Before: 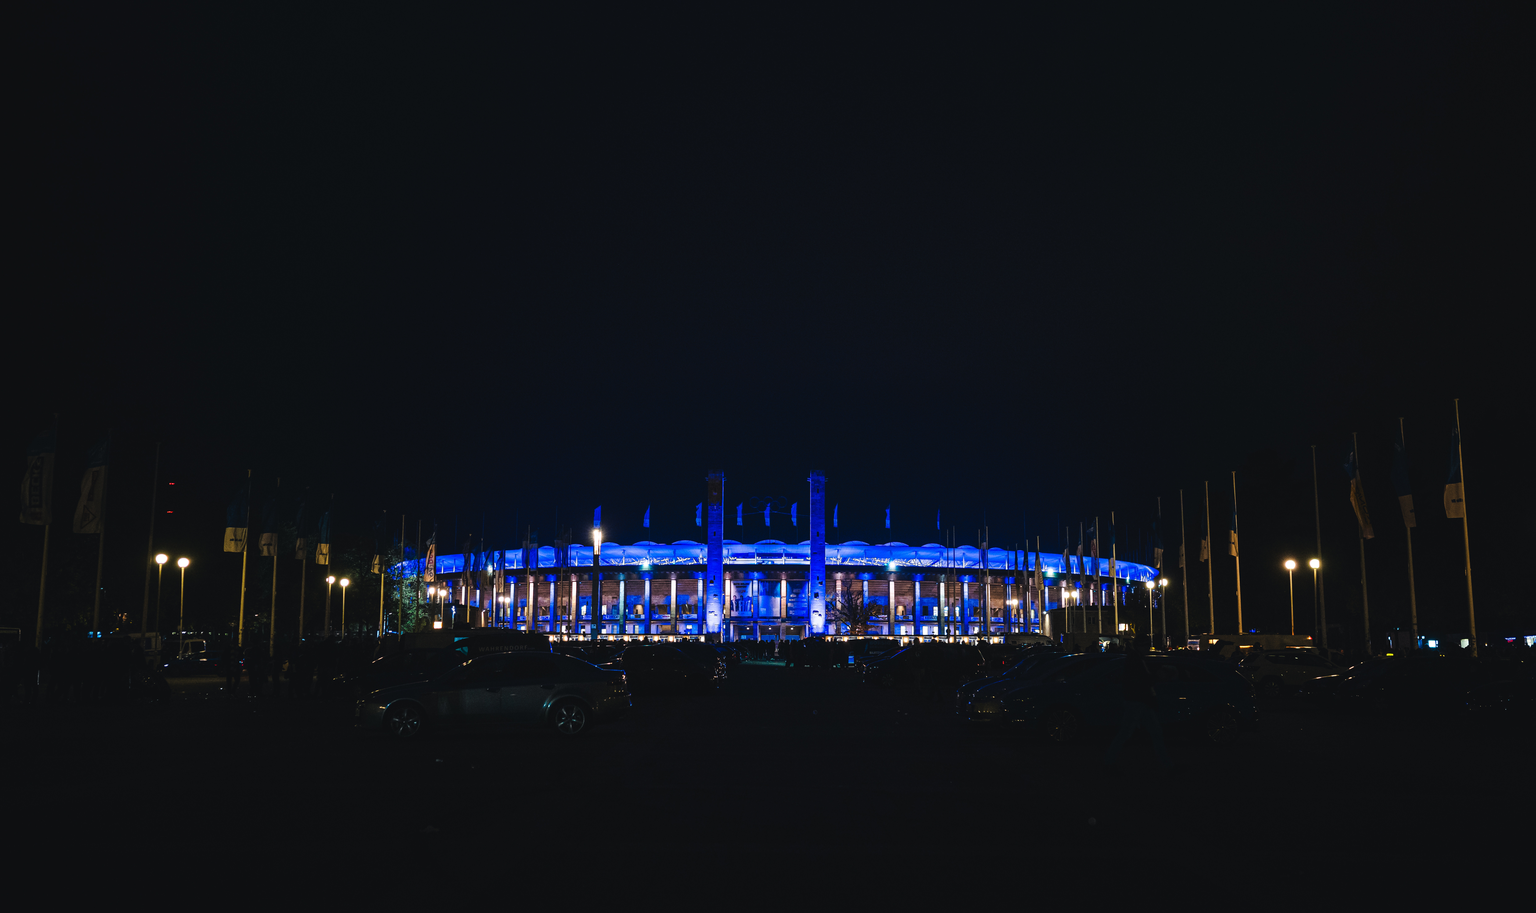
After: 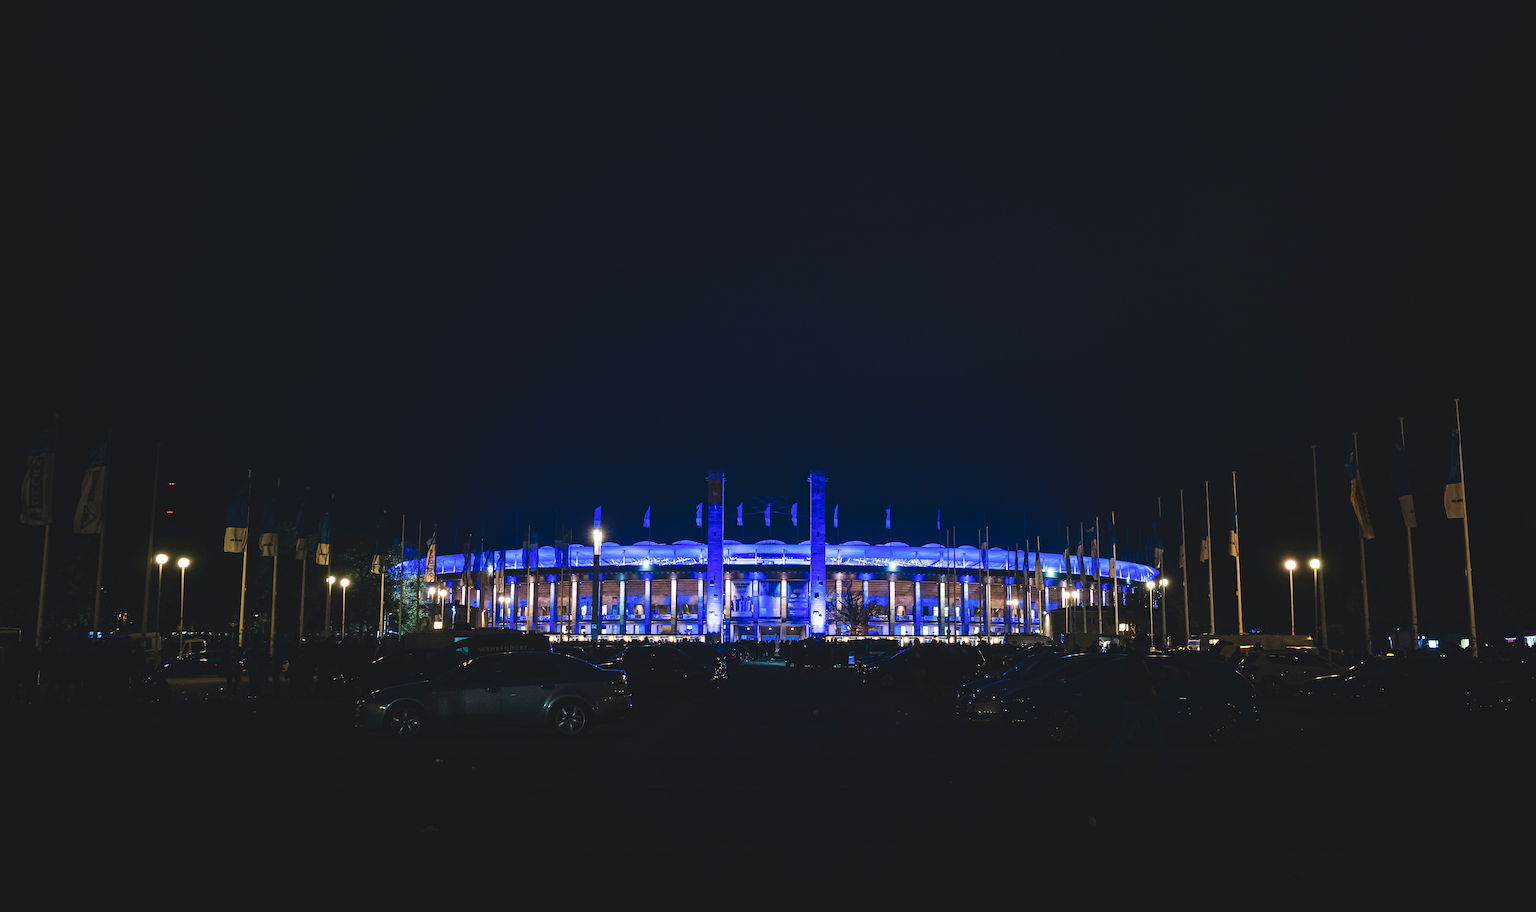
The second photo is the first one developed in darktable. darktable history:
contrast brightness saturation: contrast 0.06, brightness -0.01, saturation -0.23
levels: levels [0, 0.43, 0.984]
